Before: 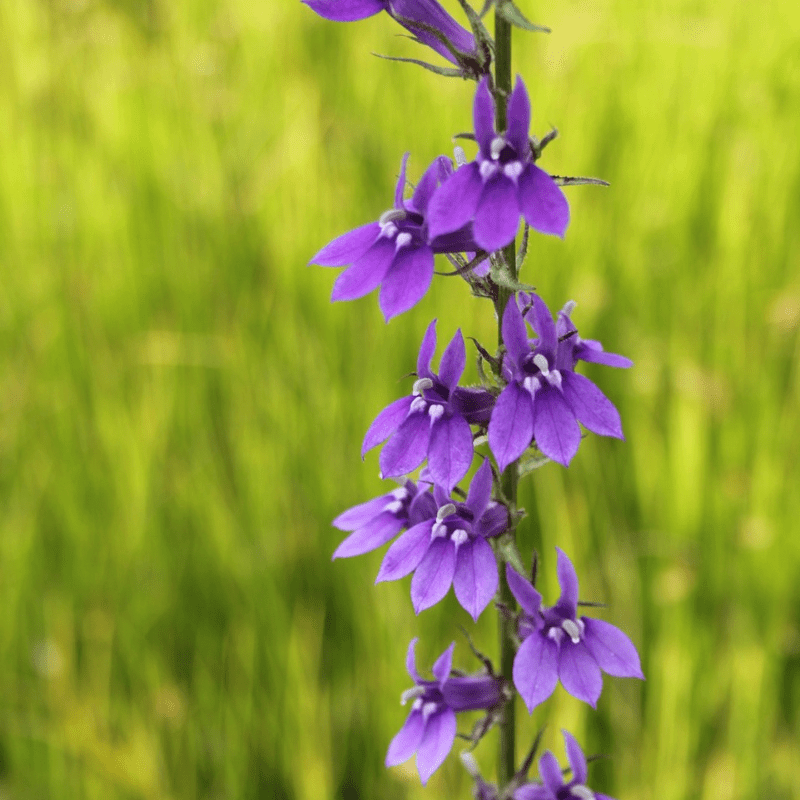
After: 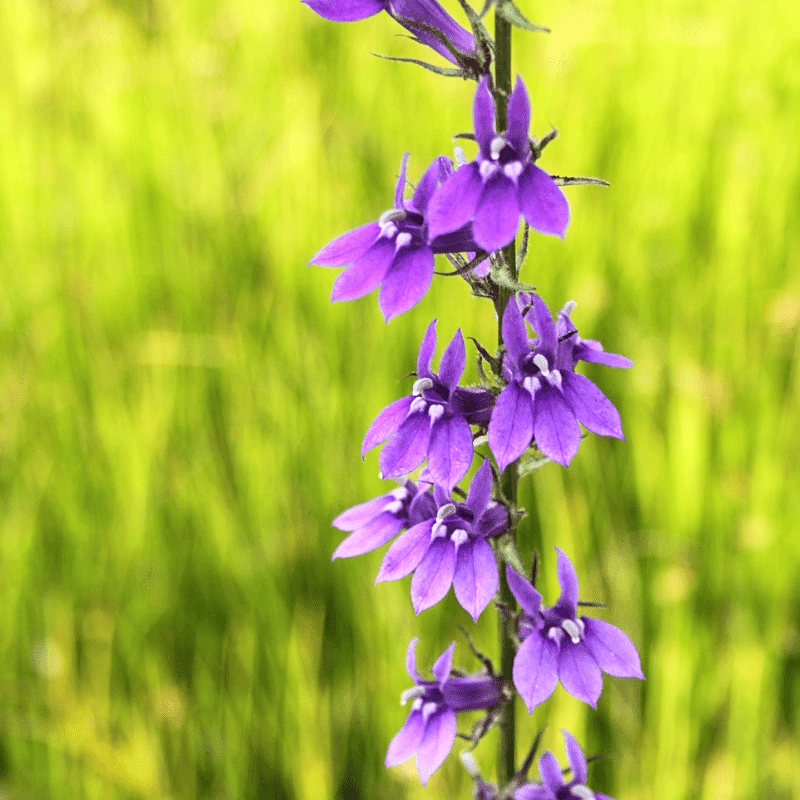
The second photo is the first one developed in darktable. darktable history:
tone curve: curves: ch0 [(0, 0.028) (0.138, 0.156) (0.468, 0.516) (0.754, 0.823) (1, 1)], color space Lab, linked channels, preserve colors none
sharpen: amount 0.2
local contrast: detail 110%
tone equalizer: -8 EV -0.417 EV, -7 EV -0.389 EV, -6 EV -0.333 EV, -5 EV -0.222 EV, -3 EV 0.222 EV, -2 EV 0.333 EV, -1 EV 0.389 EV, +0 EV 0.417 EV, edges refinement/feathering 500, mask exposure compensation -1.57 EV, preserve details no
